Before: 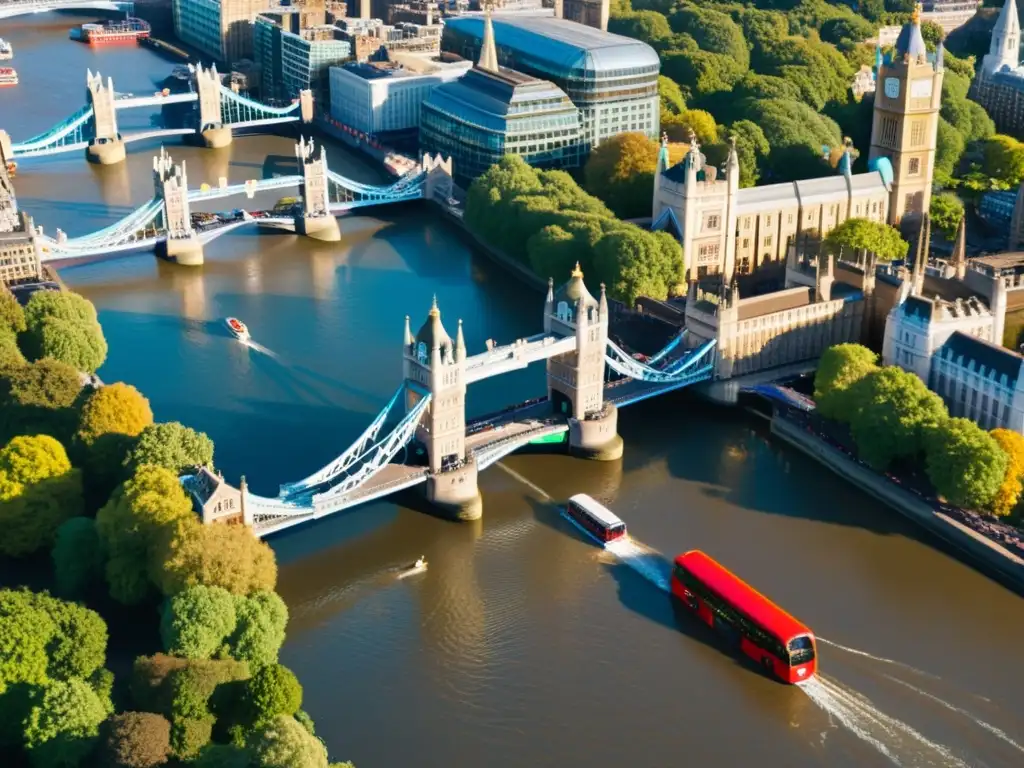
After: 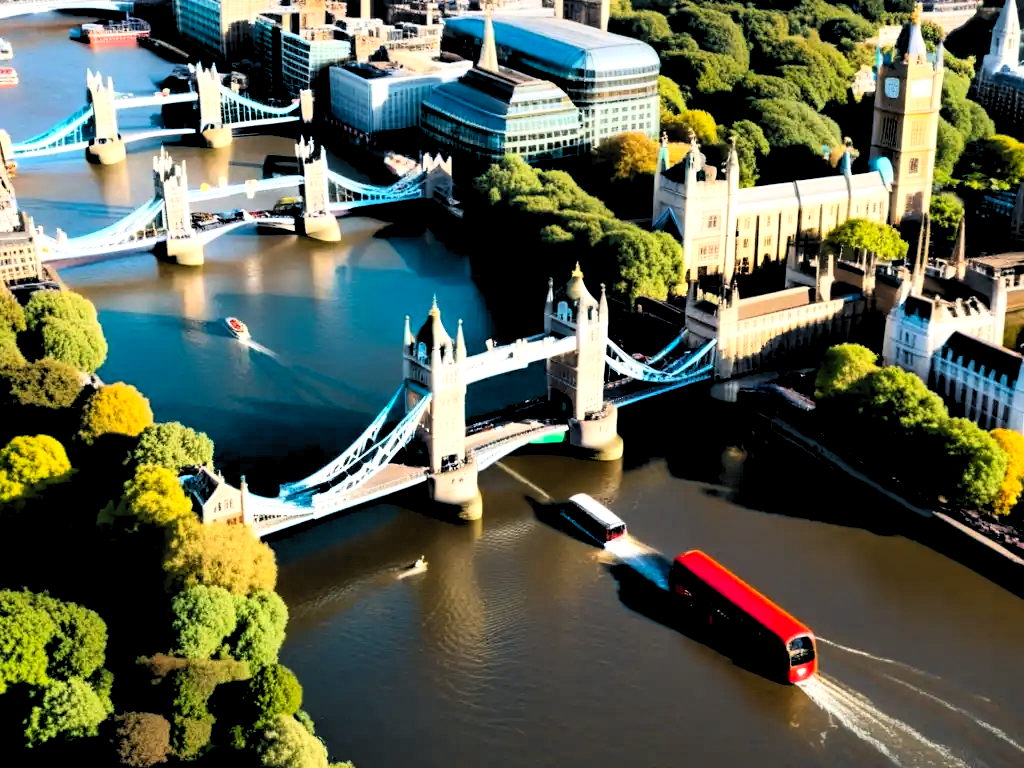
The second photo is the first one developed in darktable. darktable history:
tone equalizer: -8 EV -0.001 EV, -7 EV 0.001 EV, -6 EV -0.002 EV, -5 EV -0.003 EV, -4 EV -0.062 EV, -3 EV -0.222 EV, -2 EV -0.267 EV, -1 EV 0.105 EV, +0 EV 0.303 EV
contrast brightness saturation: contrast 0.2, brightness 0.16, saturation 0.22
white balance: emerald 1
rgb levels: levels [[0.034, 0.472, 0.904], [0, 0.5, 1], [0, 0.5, 1]]
